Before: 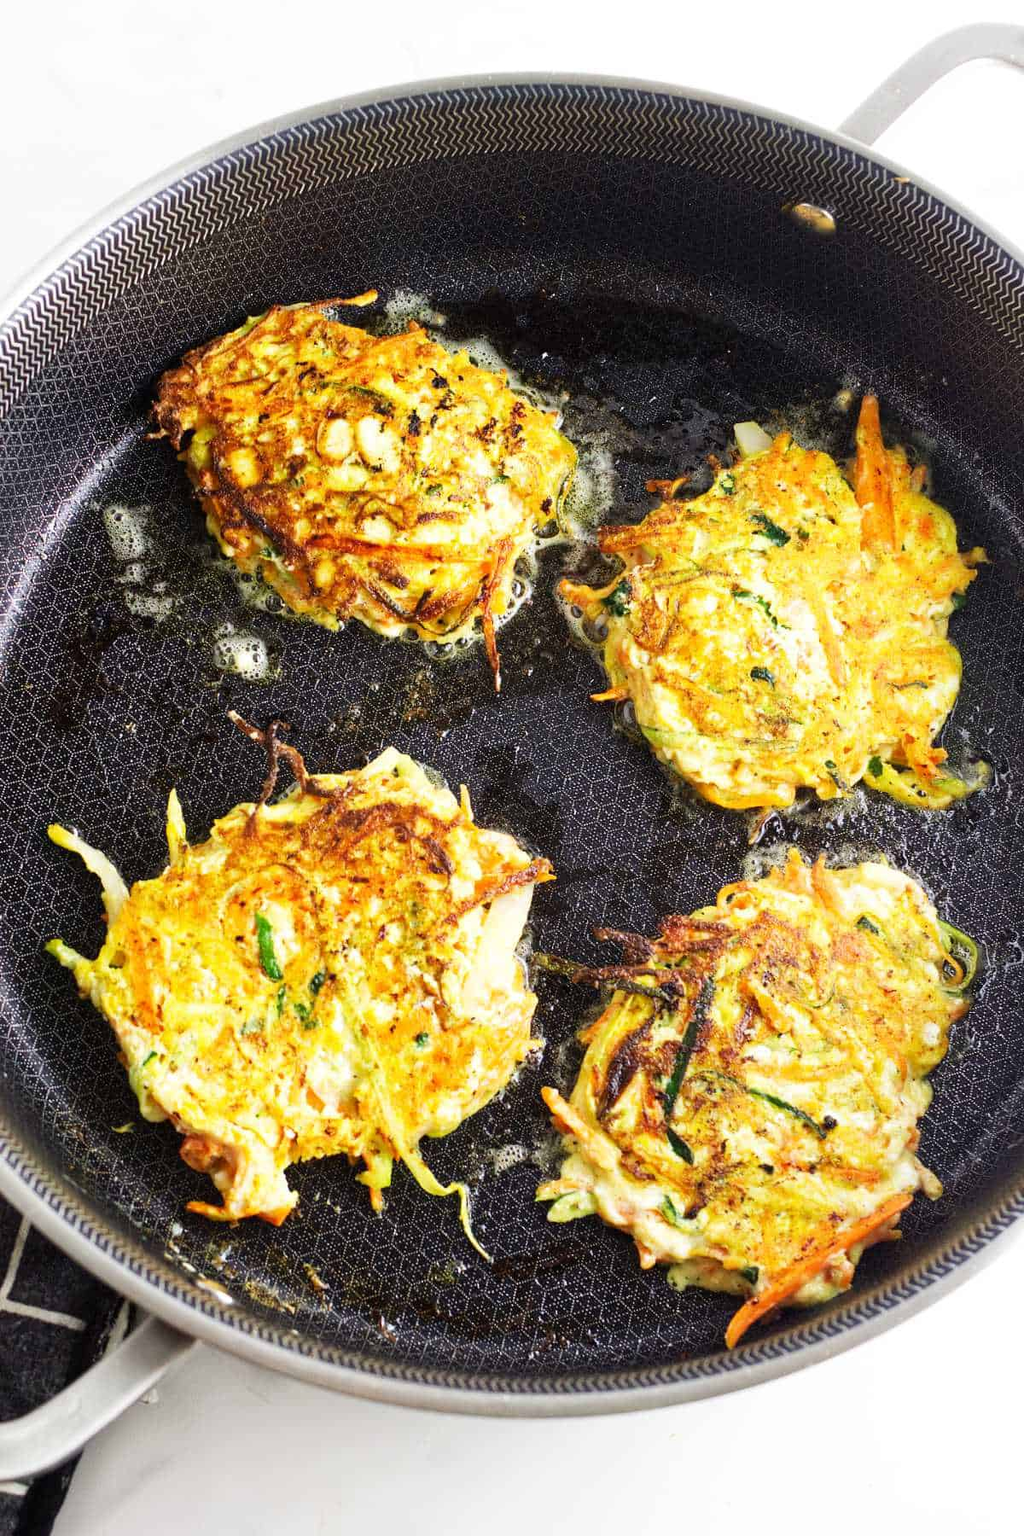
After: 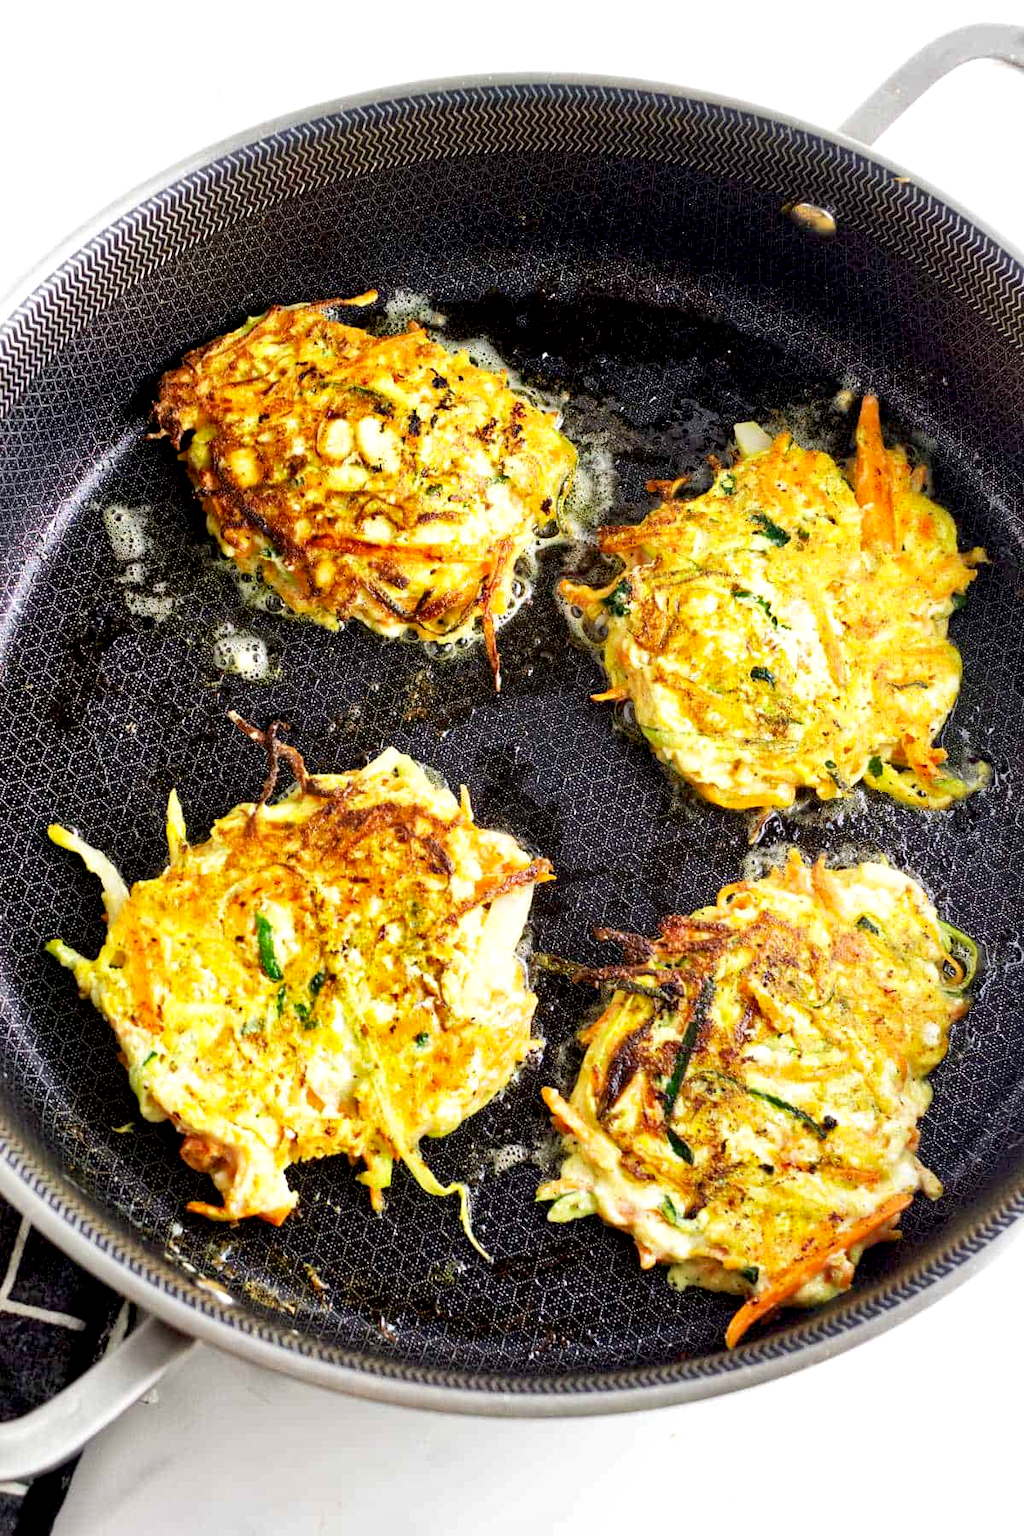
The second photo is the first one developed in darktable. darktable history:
exposure: black level correction 0.009, exposure 0.108 EV, compensate exposure bias true, compensate highlight preservation false
shadows and highlights: soften with gaussian
